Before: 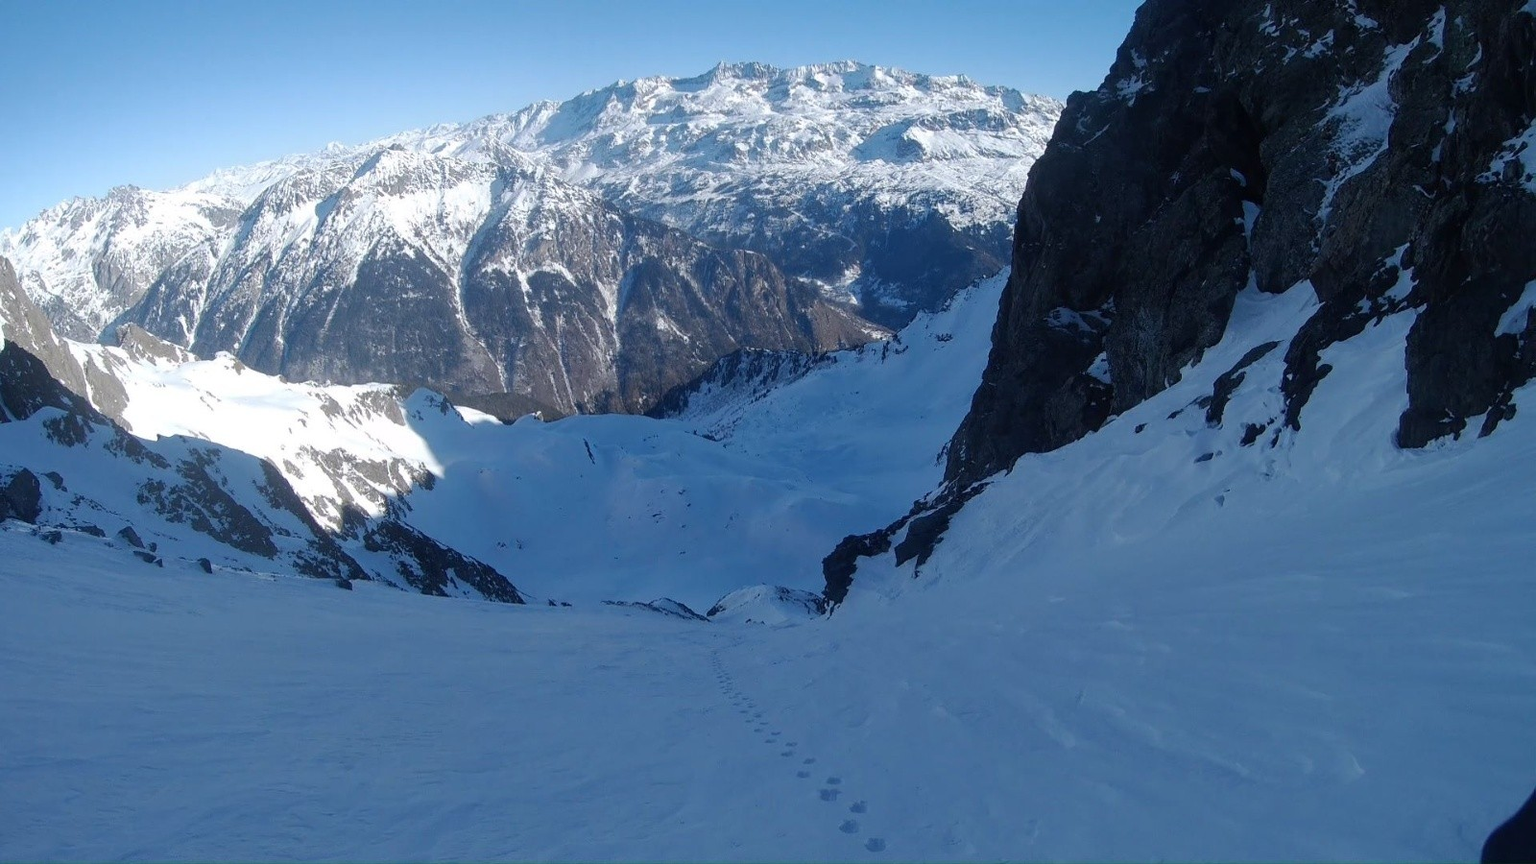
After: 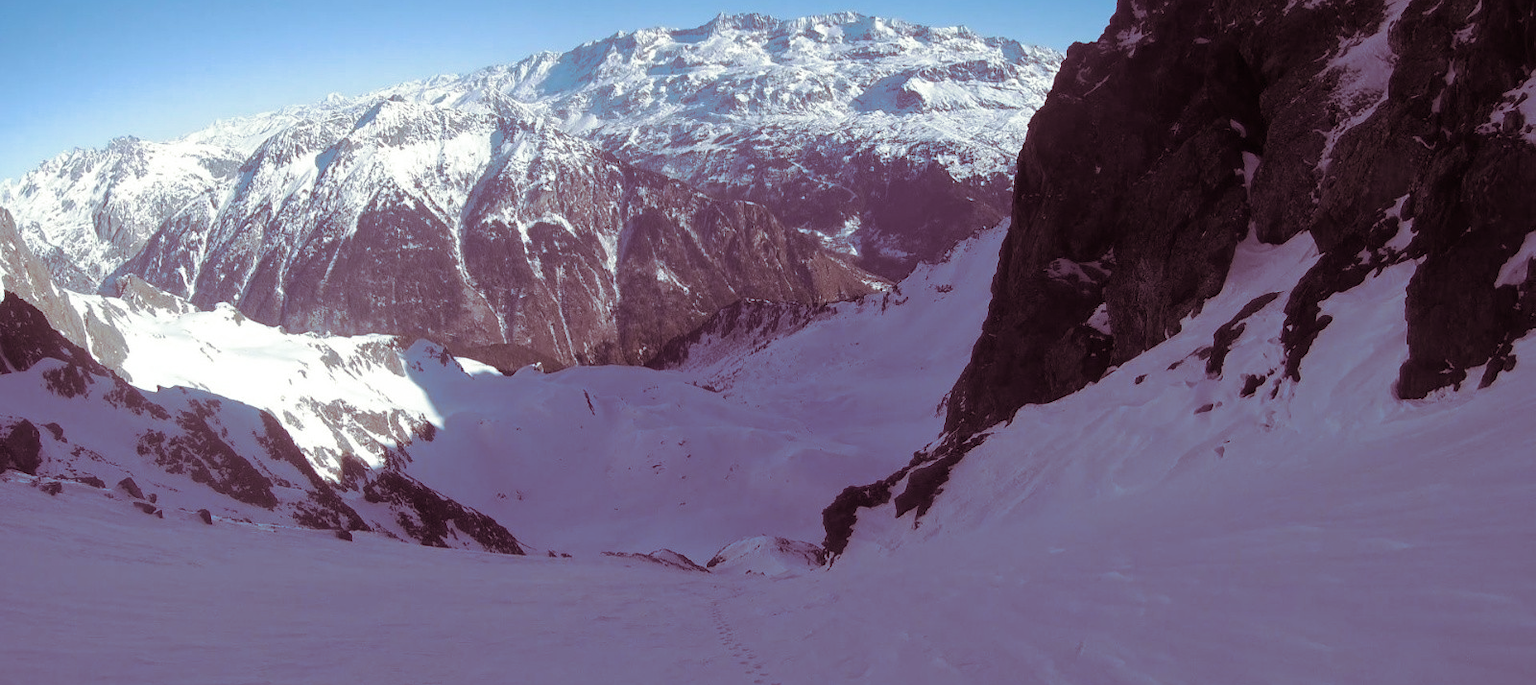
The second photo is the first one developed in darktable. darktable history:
crop and rotate: top 5.667%, bottom 14.937%
split-toning: shadows › hue 360°
